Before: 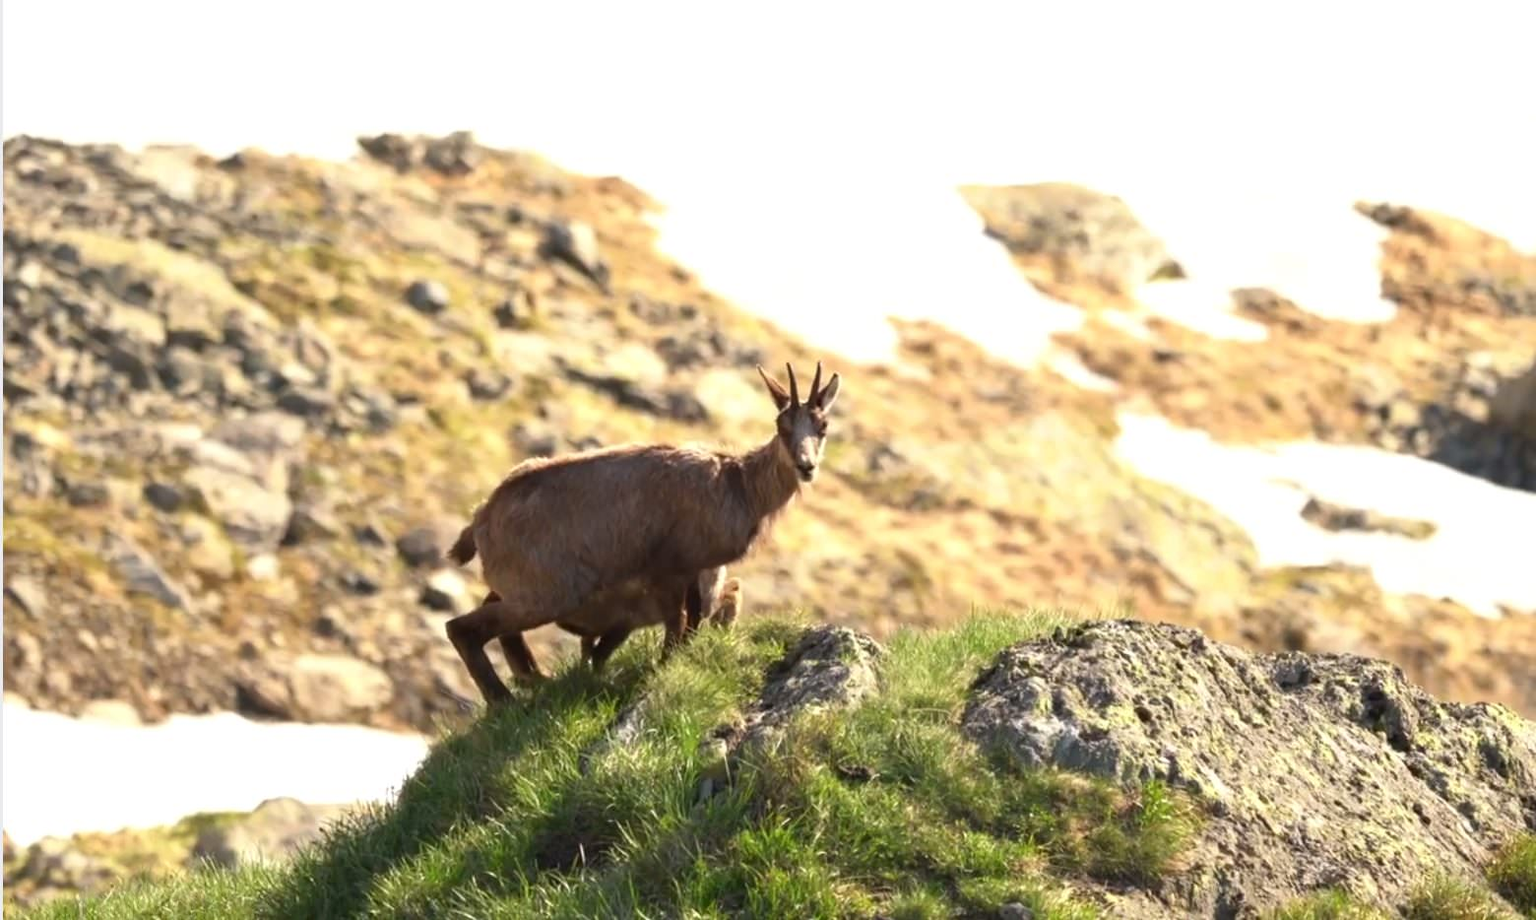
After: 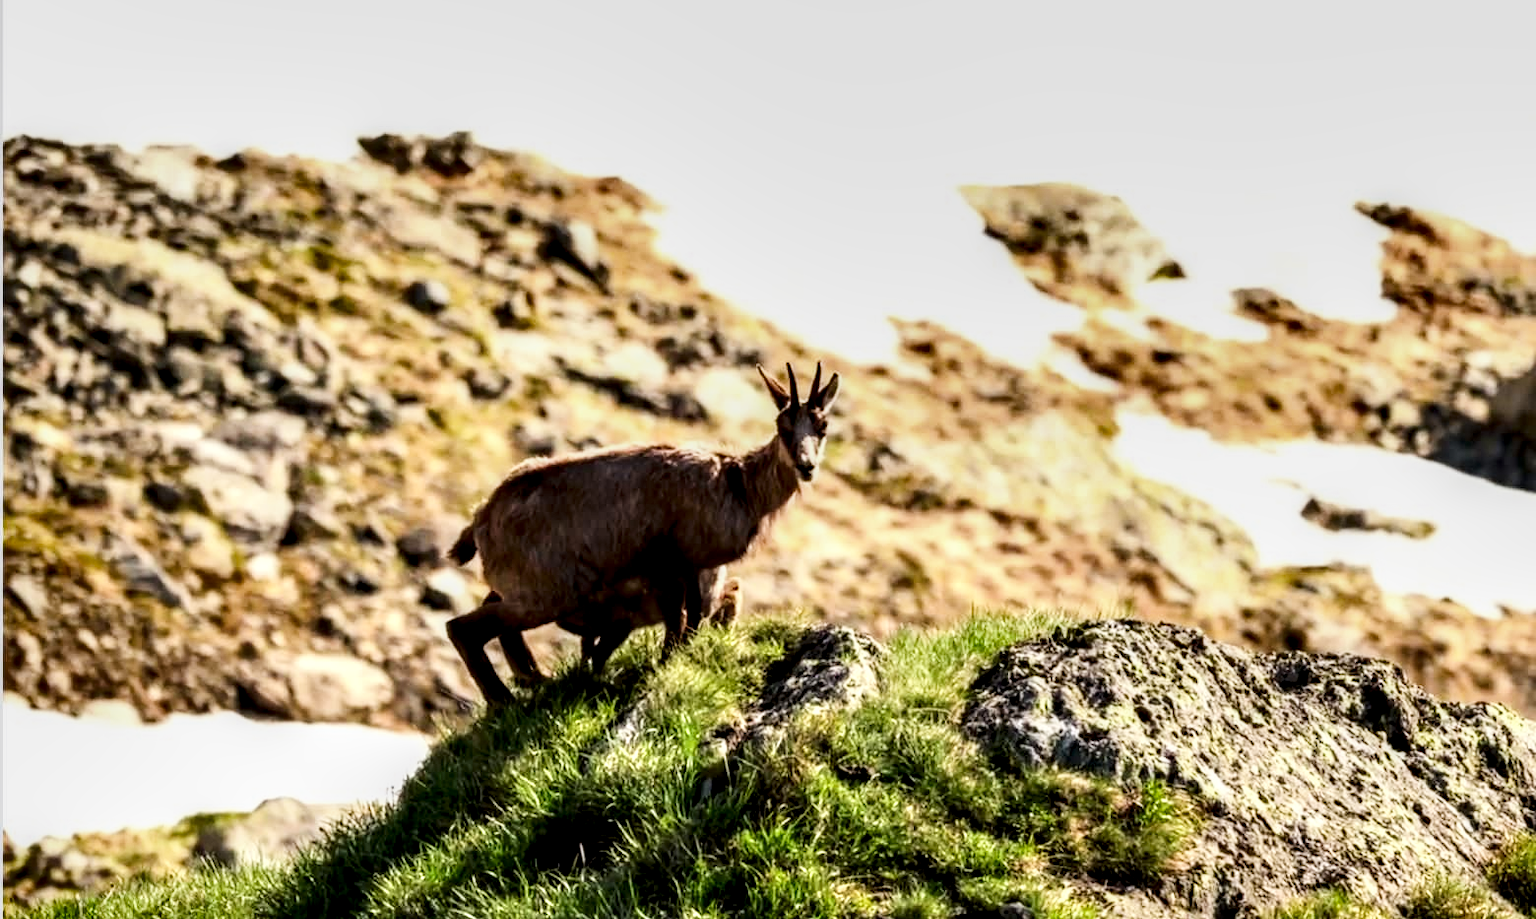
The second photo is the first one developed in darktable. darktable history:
exposure: black level correction 0.001, exposure 0.499 EV, compensate highlight preservation false
tone equalizer: edges refinement/feathering 500, mask exposure compensation -1.23 EV, preserve details no
contrast brightness saturation: contrast 0.132, brightness -0.222, saturation 0.142
local contrast: detail 160%
shadows and highlights: radius 109.5, shadows 23.91, highlights -57.82, low approximation 0.01, soften with gaussian
filmic rgb: black relative exposure -5.03 EV, white relative exposure 3.95 EV, hardness 2.89, contrast 1.297, highlights saturation mix -29.24%
